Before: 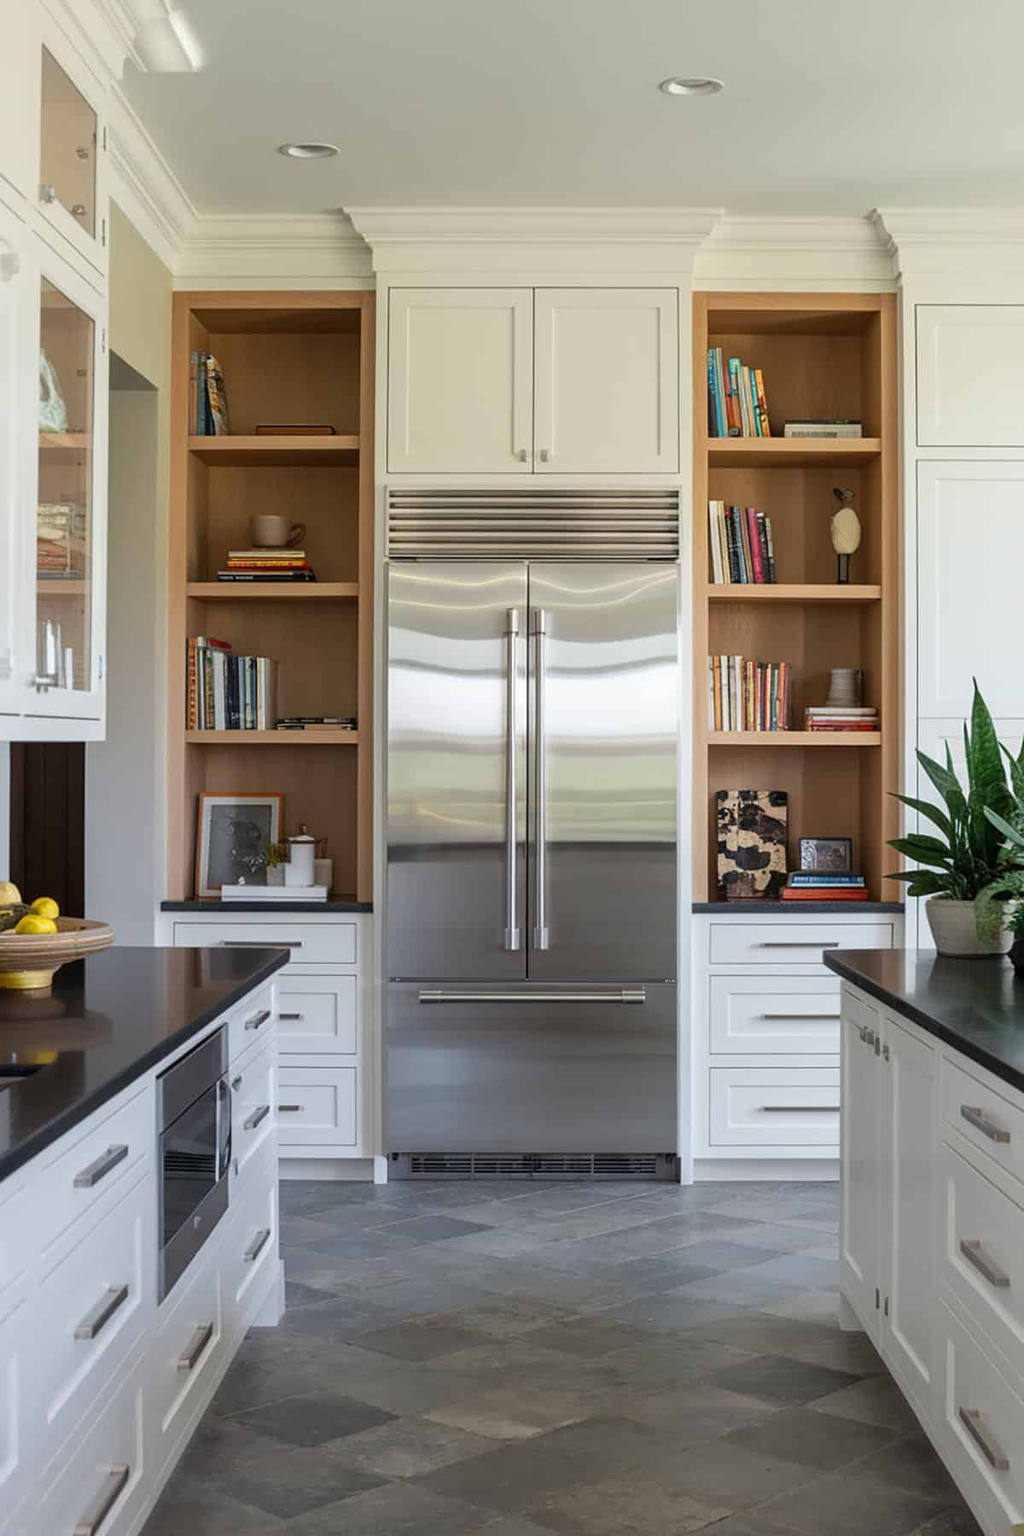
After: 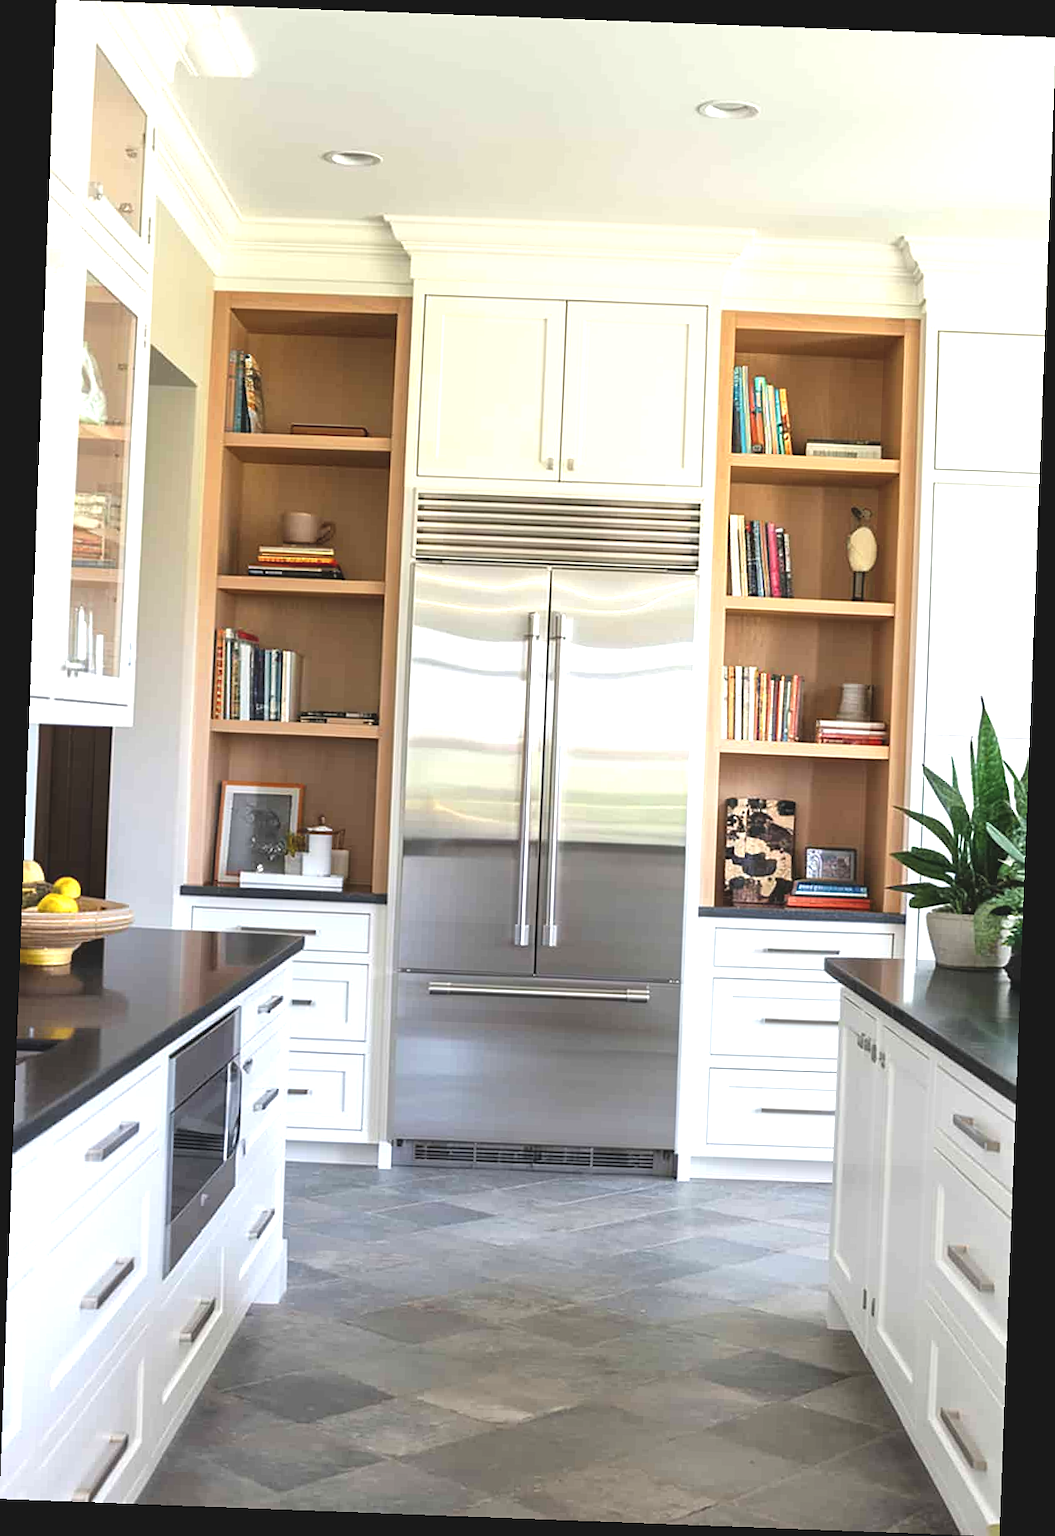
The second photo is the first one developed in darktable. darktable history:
rotate and perspective: rotation 2.17°, automatic cropping off
exposure: black level correction -0.005, exposure 1 EV, compensate highlight preservation false
sharpen: amount 0.2
